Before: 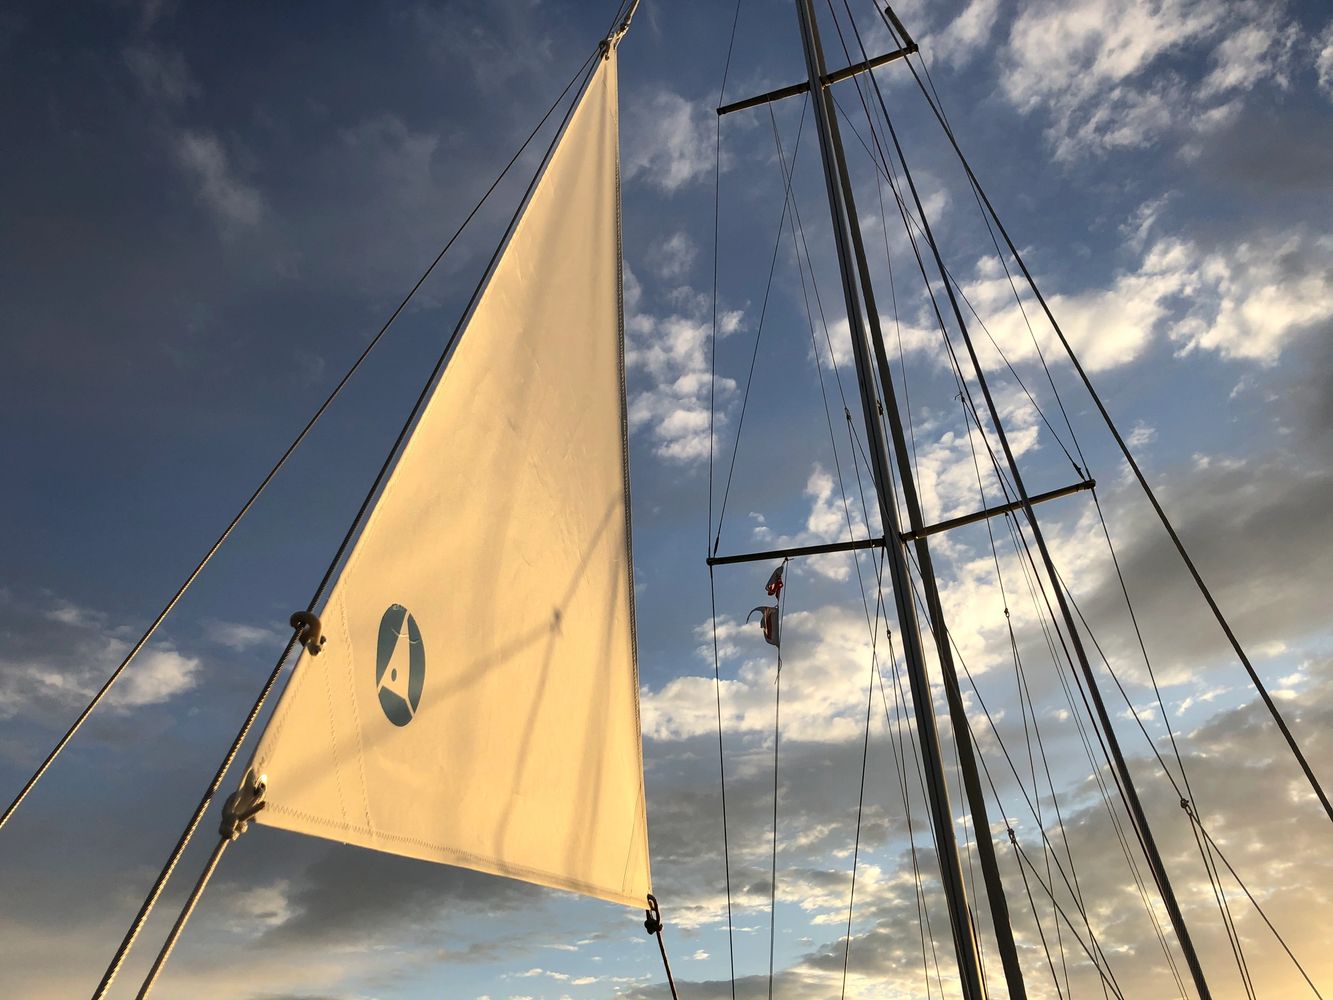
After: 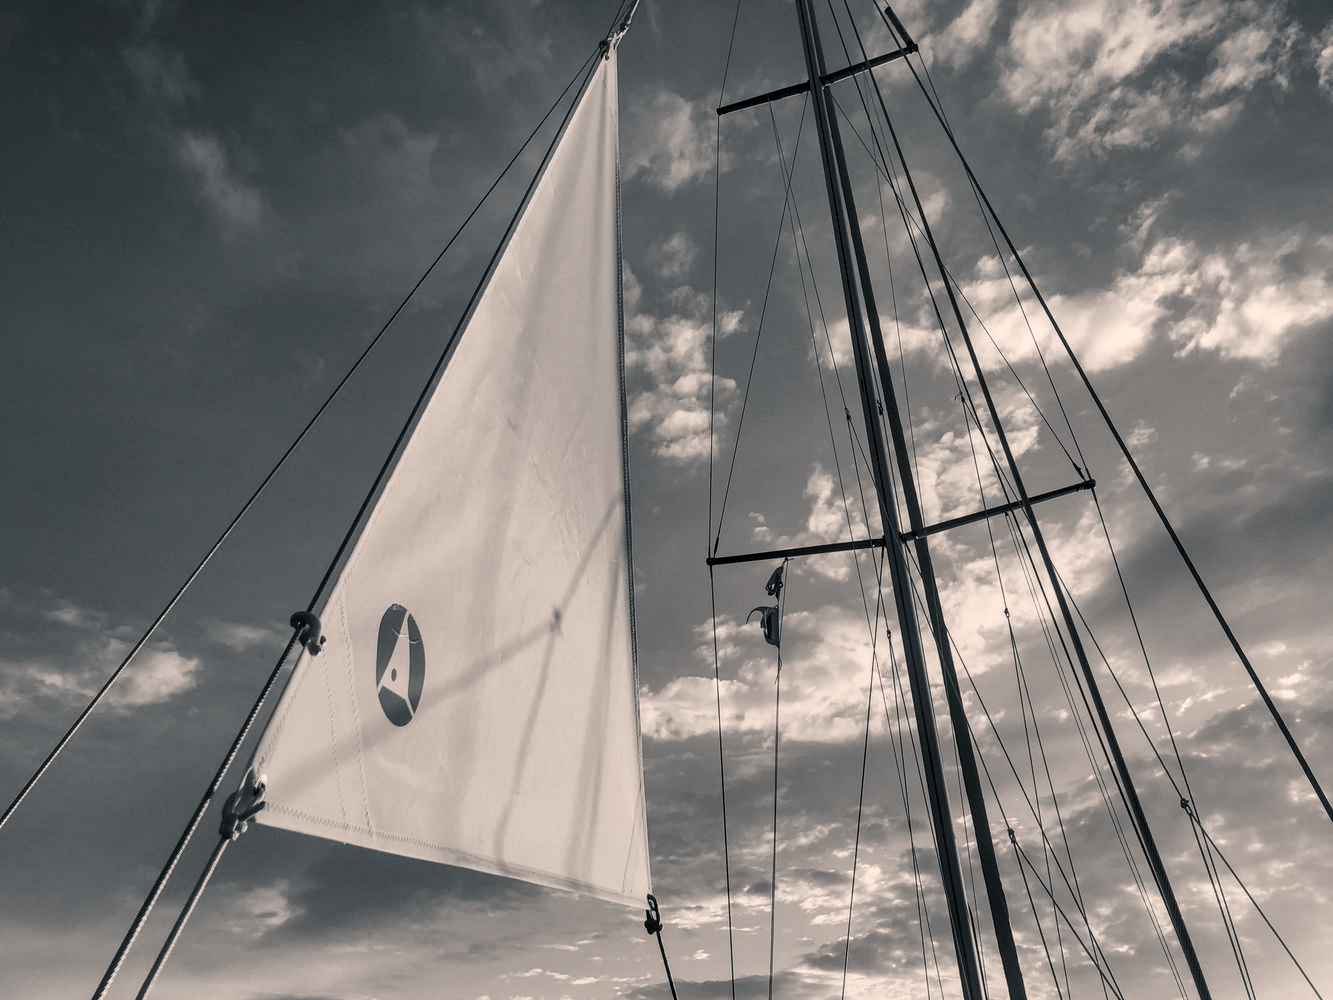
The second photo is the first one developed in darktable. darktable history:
color balance rgb: shadows lift › chroma 5.41%, shadows lift › hue 240°, highlights gain › chroma 3.74%, highlights gain › hue 60°, saturation formula JzAzBz (2021)
local contrast: on, module defaults
white balance: red 1.123, blue 0.83
color calibration: output gray [0.22, 0.42, 0.37, 0], gray › normalize channels true, illuminant same as pipeline (D50), adaptation XYZ, x 0.346, y 0.359, gamut compression 0
